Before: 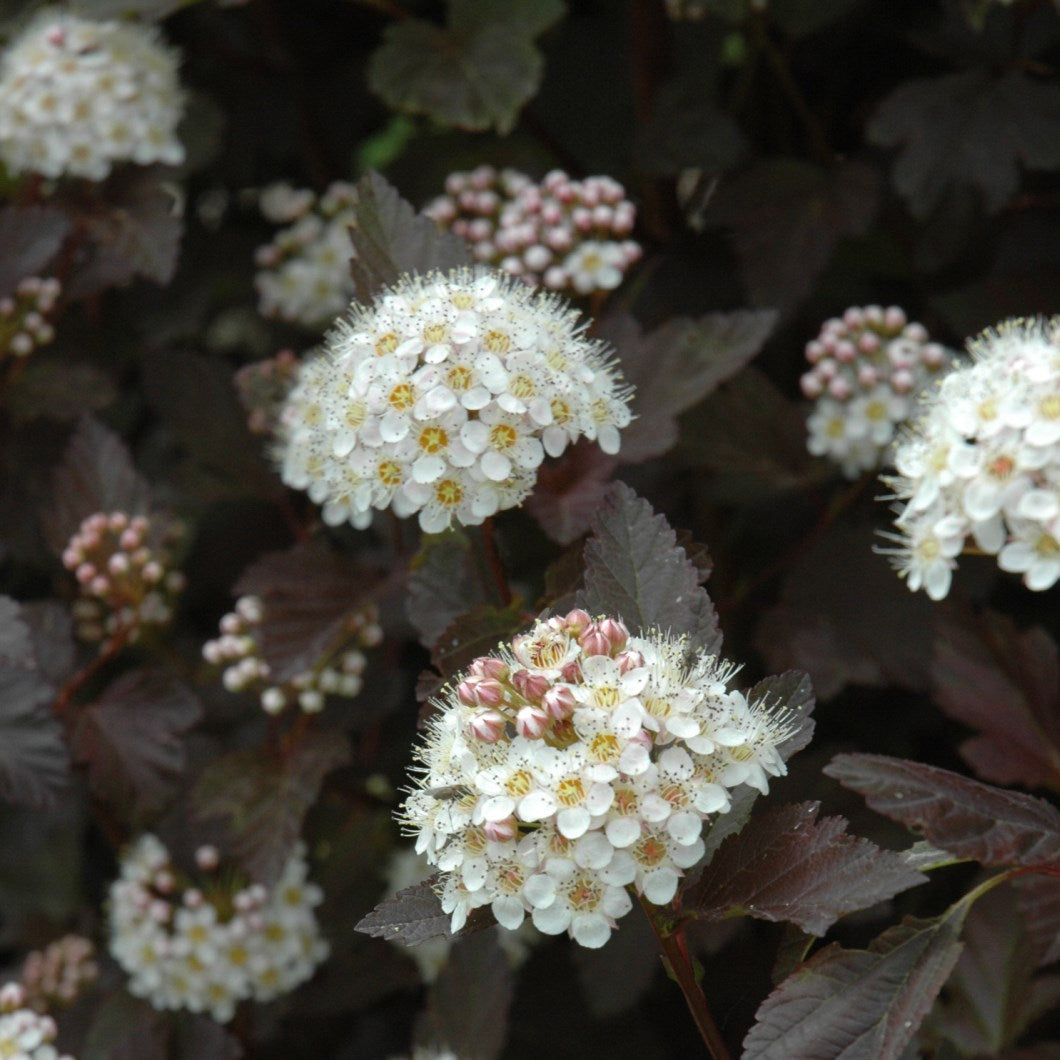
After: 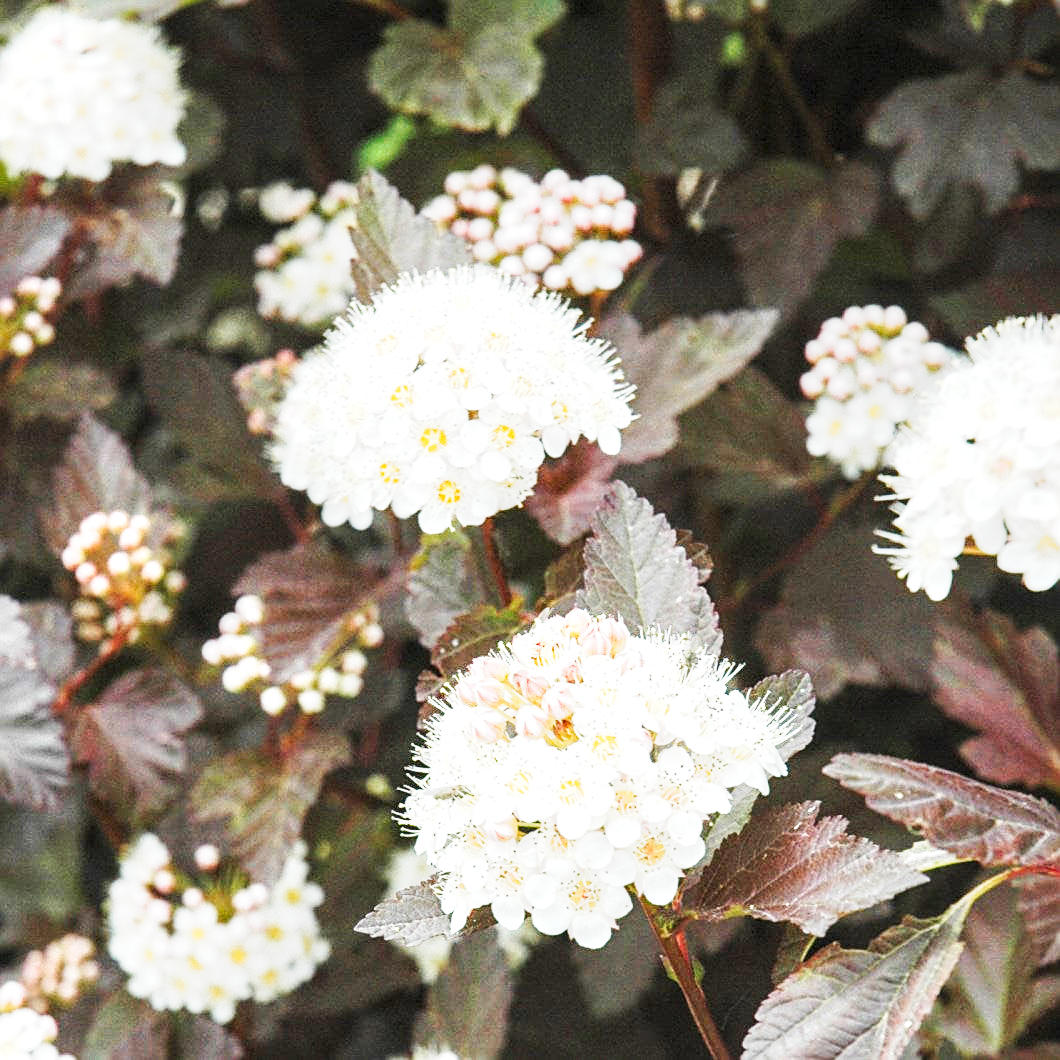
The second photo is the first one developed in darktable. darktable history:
tone curve: curves: ch0 [(0, 0) (0.003, 0.004) (0.011, 0.016) (0.025, 0.035) (0.044, 0.062) (0.069, 0.097) (0.1, 0.143) (0.136, 0.205) (0.177, 0.276) (0.224, 0.36) (0.277, 0.461) (0.335, 0.584) (0.399, 0.686) (0.468, 0.783) (0.543, 0.868) (0.623, 0.927) (0.709, 0.96) (0.801, 0.974) (0.898, 0.986) (1, 1)], preserve colors none
local contrast: on, module defaults
sharpen: on, module defaults
exposure: black level correction 0, exposure 1.2 EV, compensate exposure bias true, compensate highlight preservation false
